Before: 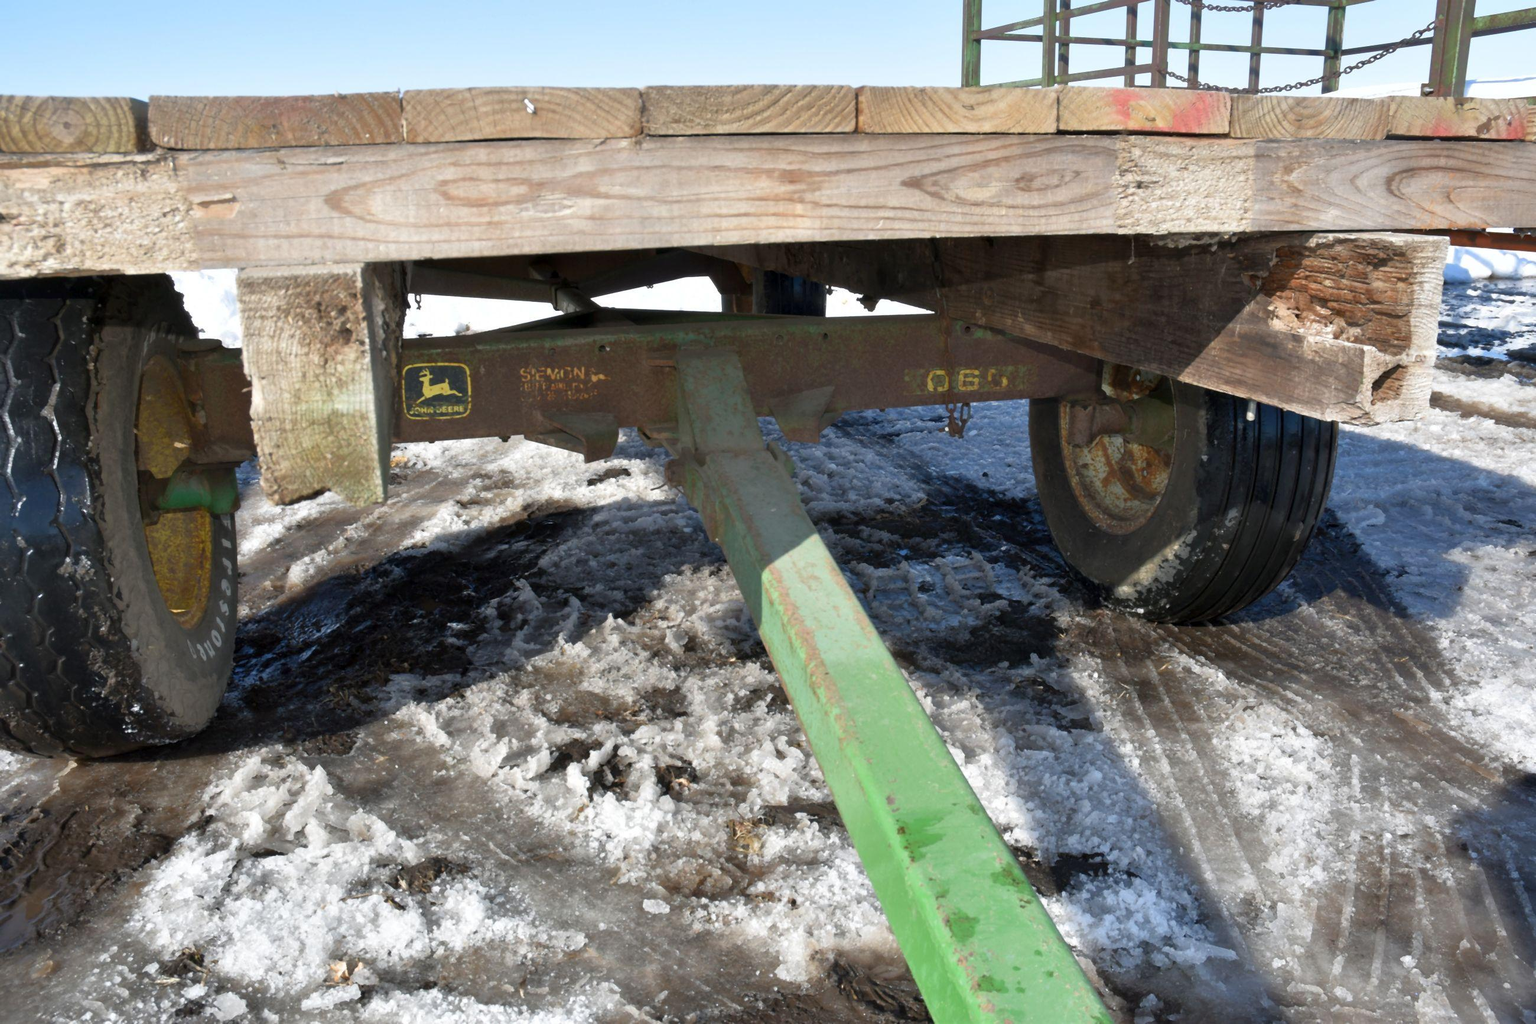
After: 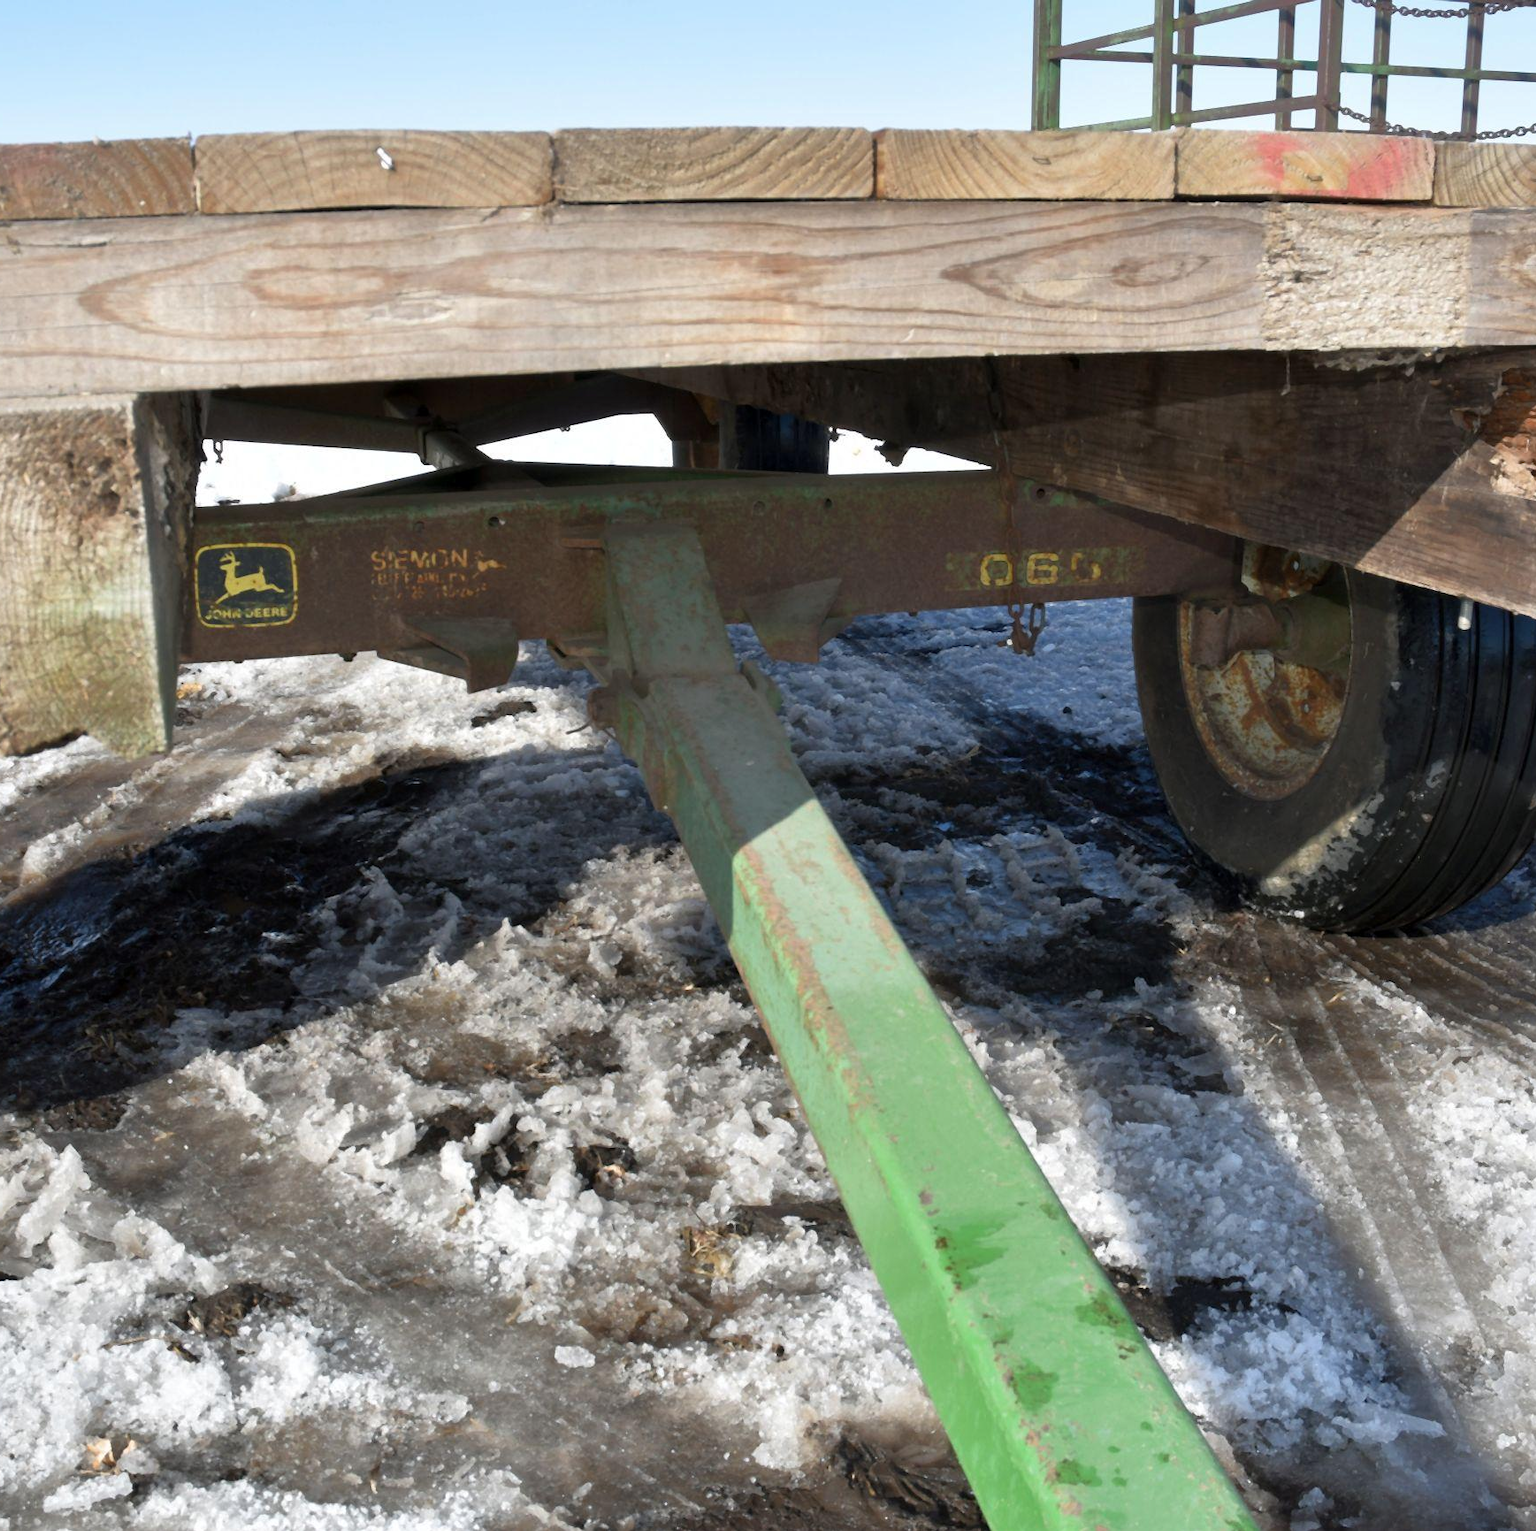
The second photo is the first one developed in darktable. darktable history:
crop and rotate: left 17.732%, right 15.423%
levels: mode automatic, gray 50.8%
